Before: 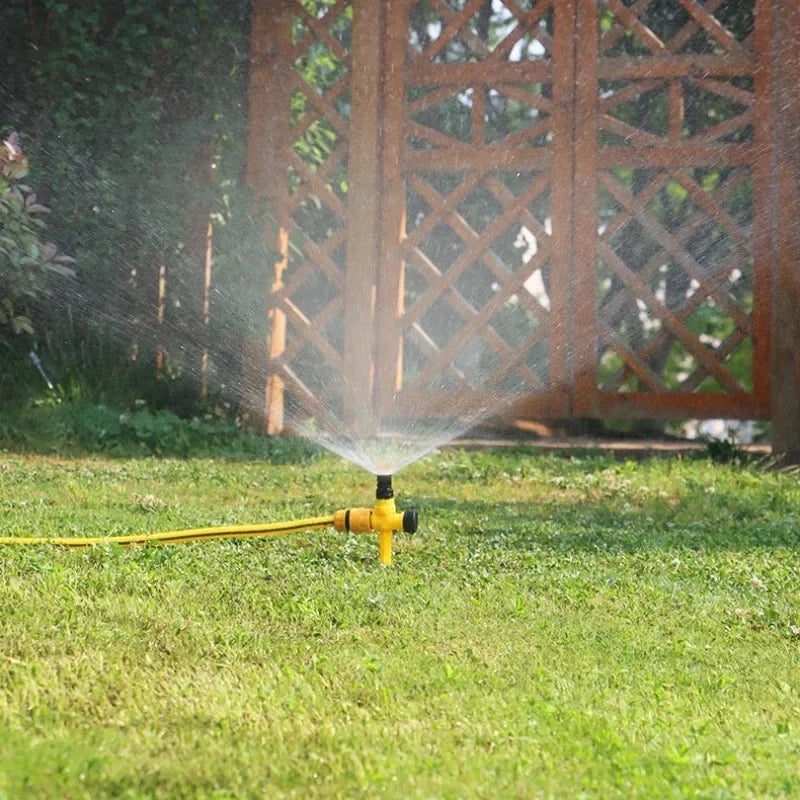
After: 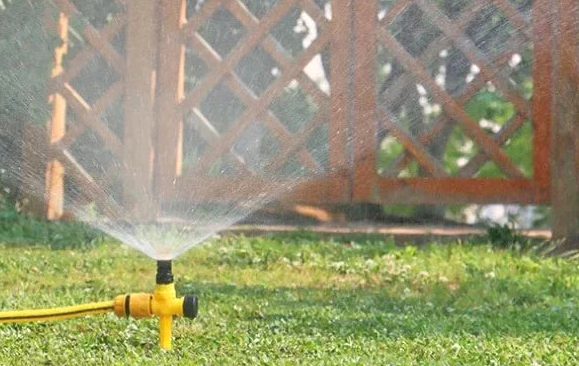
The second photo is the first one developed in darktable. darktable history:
crop and rotate: left 27.573%, top 27.02%, bottom 27.185%
tone equalizer: -7 EV 0.157 EV, -6 EV 0.625 EV, -5 EV 1.17 EV, -4 EV 1.31 EV, -3 EV 1.12 EV, -2 EV 0.6 EV, -1 EV 0.164 EV
